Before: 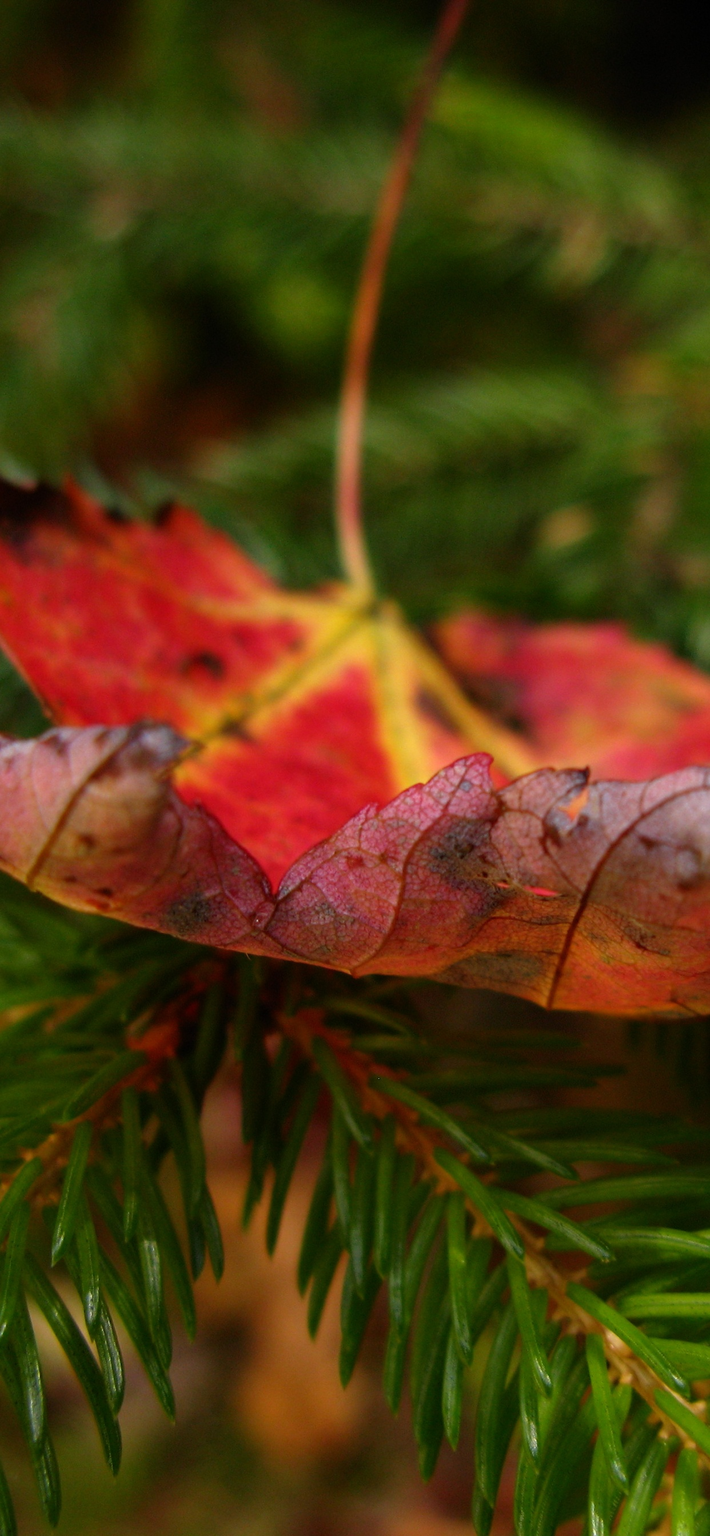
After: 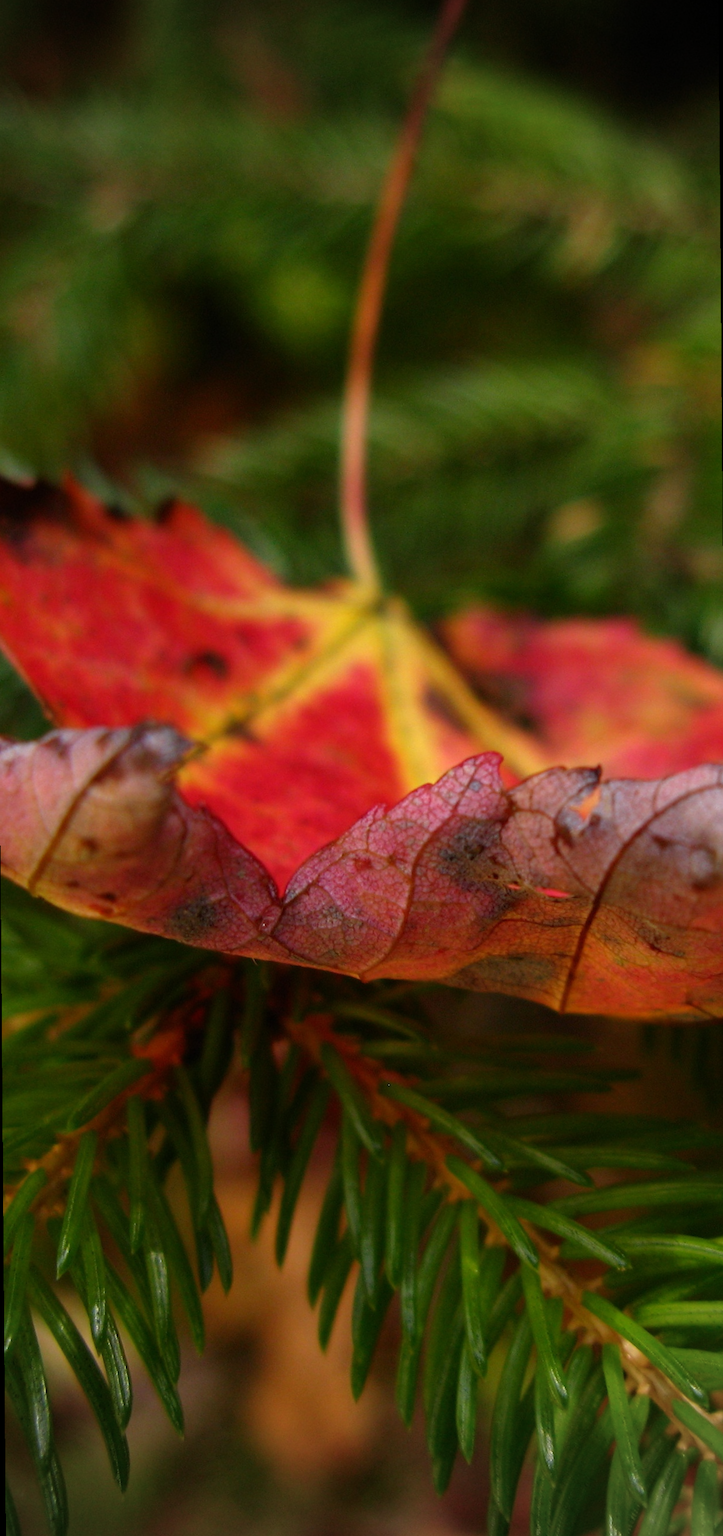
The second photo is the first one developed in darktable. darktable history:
rotate and perspective: rotation -0.45°, automatic cropping original format, crop left 0.008, crop right 0.992, crop top 0.012, crop bottom 0.988
vignetting: unbound false
